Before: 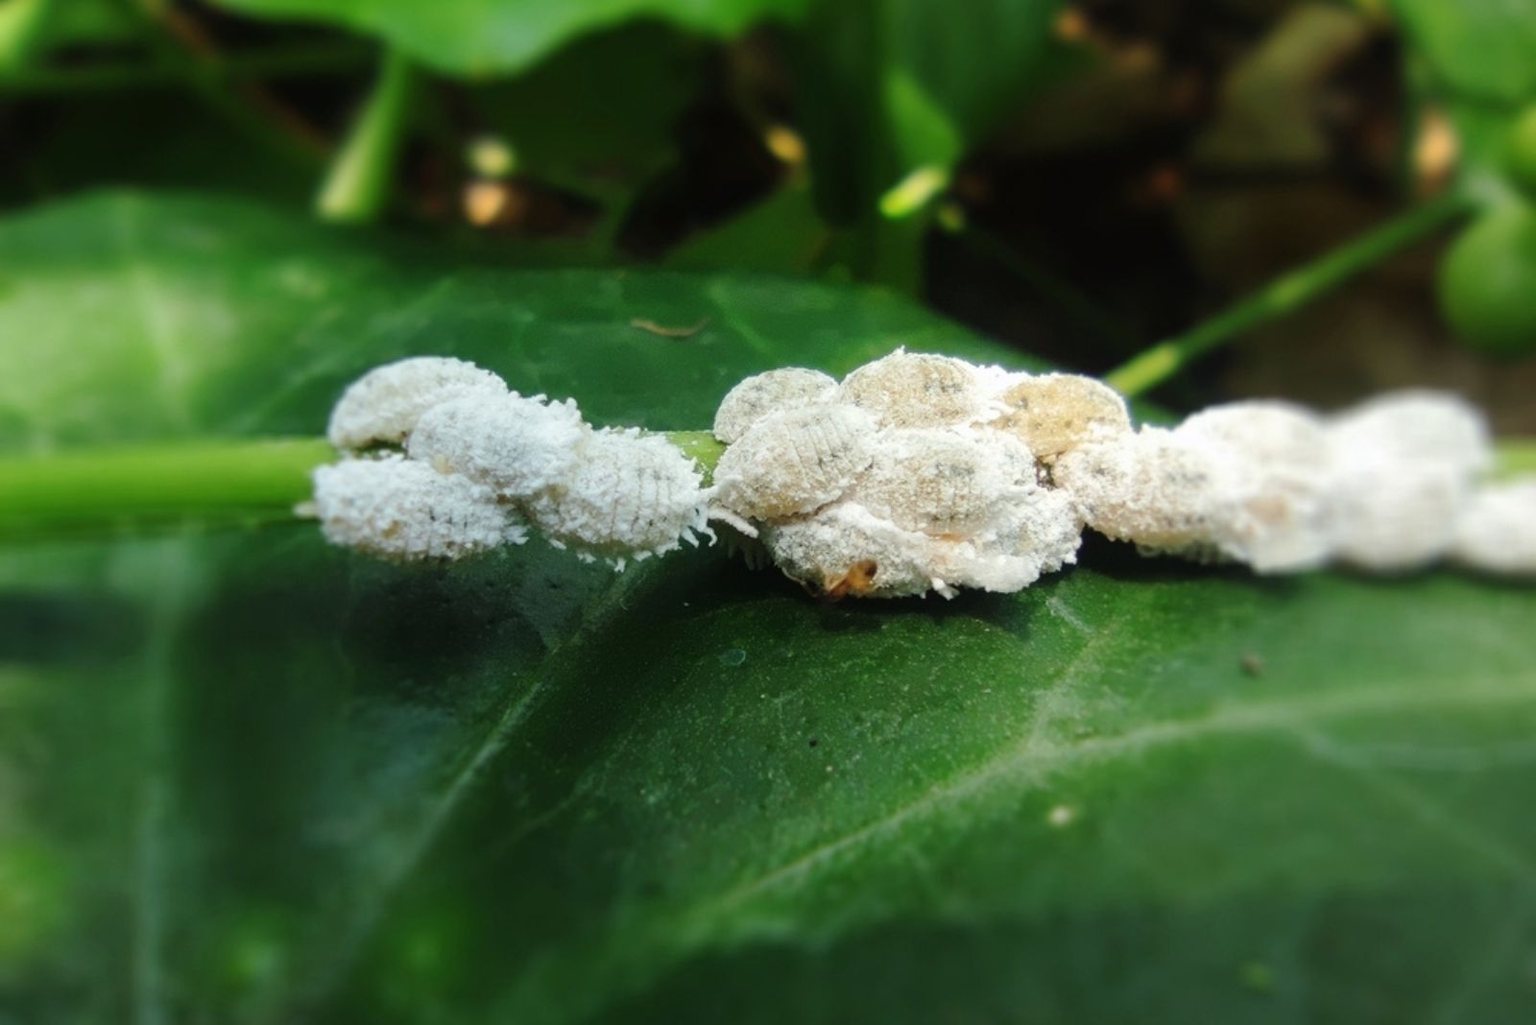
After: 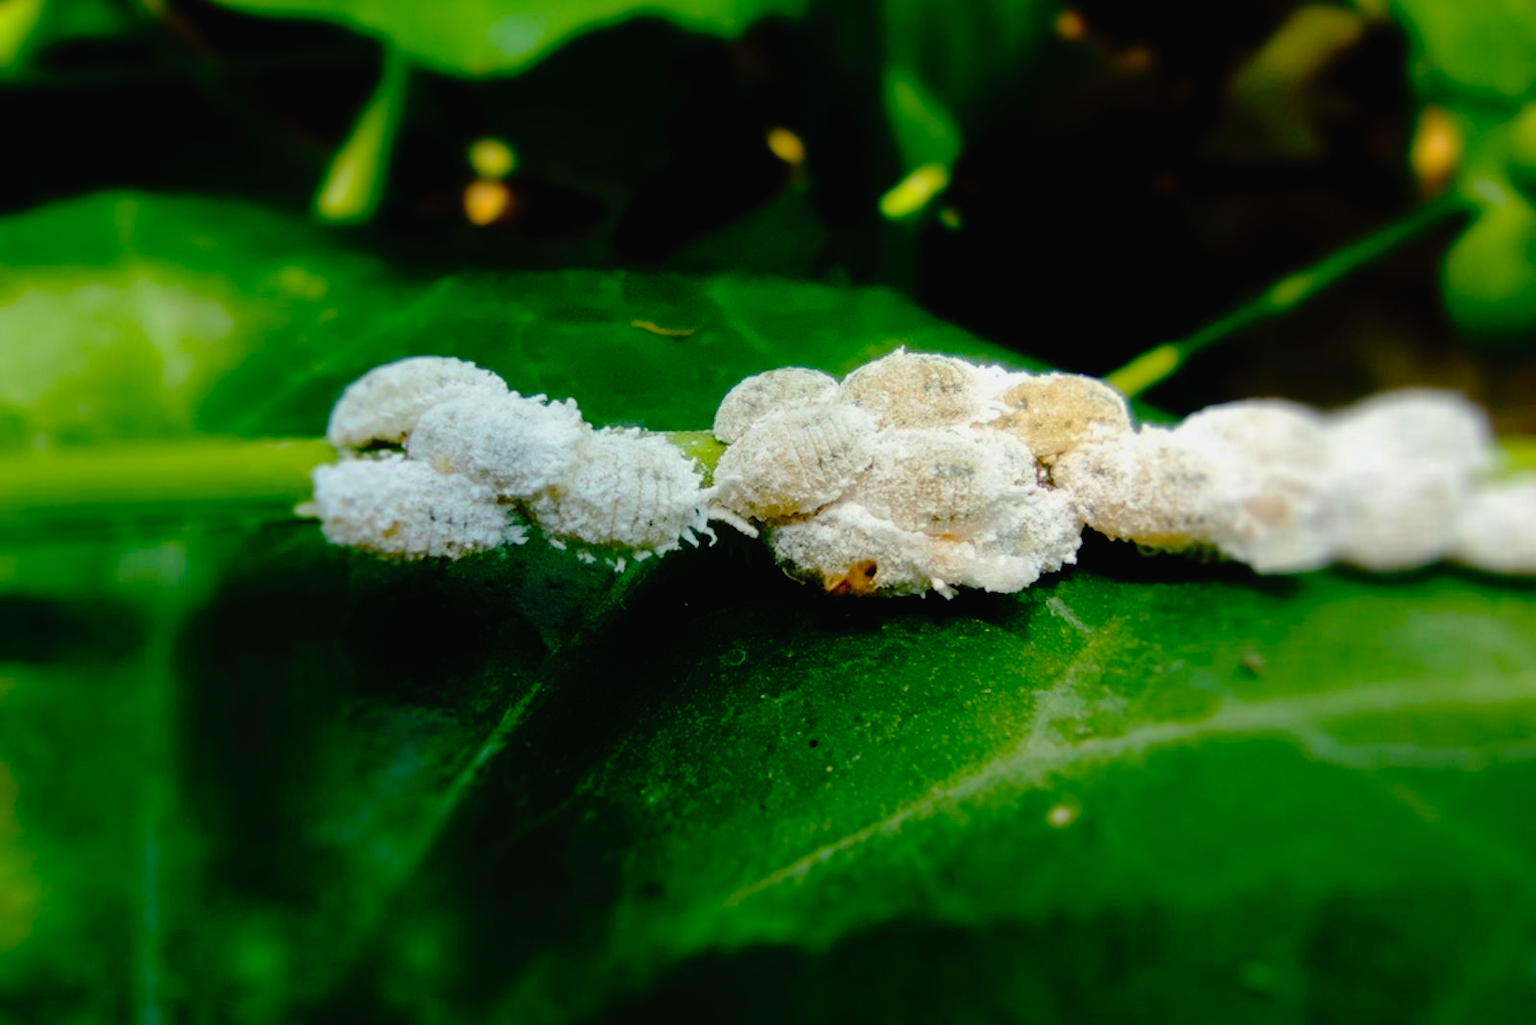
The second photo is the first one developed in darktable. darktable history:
tone curve: curves: ch0 [(0, 0.013) (0.181, 0.074) (0.337, 0.304) (0.498, 0.485) (0.78, 0.742) (0.993, 0.954)]; ch1 [(0, 0) (0.294, 0.184) (0.359, 0.34) (0.362, 0.35) (0.43, 0.41) (0.469, 0.463) (0.495, 0.502) (0.54, 0.563) (0.612, 0.641) (1, 1)]; ch2 [(0, 0) (0.44, 0.437) (0.495, 0.502) (0.524, 0.534) (0.557, 0.56) (0.634, 0.654) (0.728, 0.722) (1, 1)], preserve colors none
color balance rgb: linear chroma grading › global chroma 14.416%, perceptual saturation grading › global saturation -2.331%, perceptual saturation grading › highlights -7.061%, perceptual saturation grading › mid-tones 8.423%, perceptual saturation grading › shadows 4.406%, global vibrance 44.283%
levels: levels [0, 0.499, 1]
exposure: black level correction 0.011, compensate highlight preservation false
